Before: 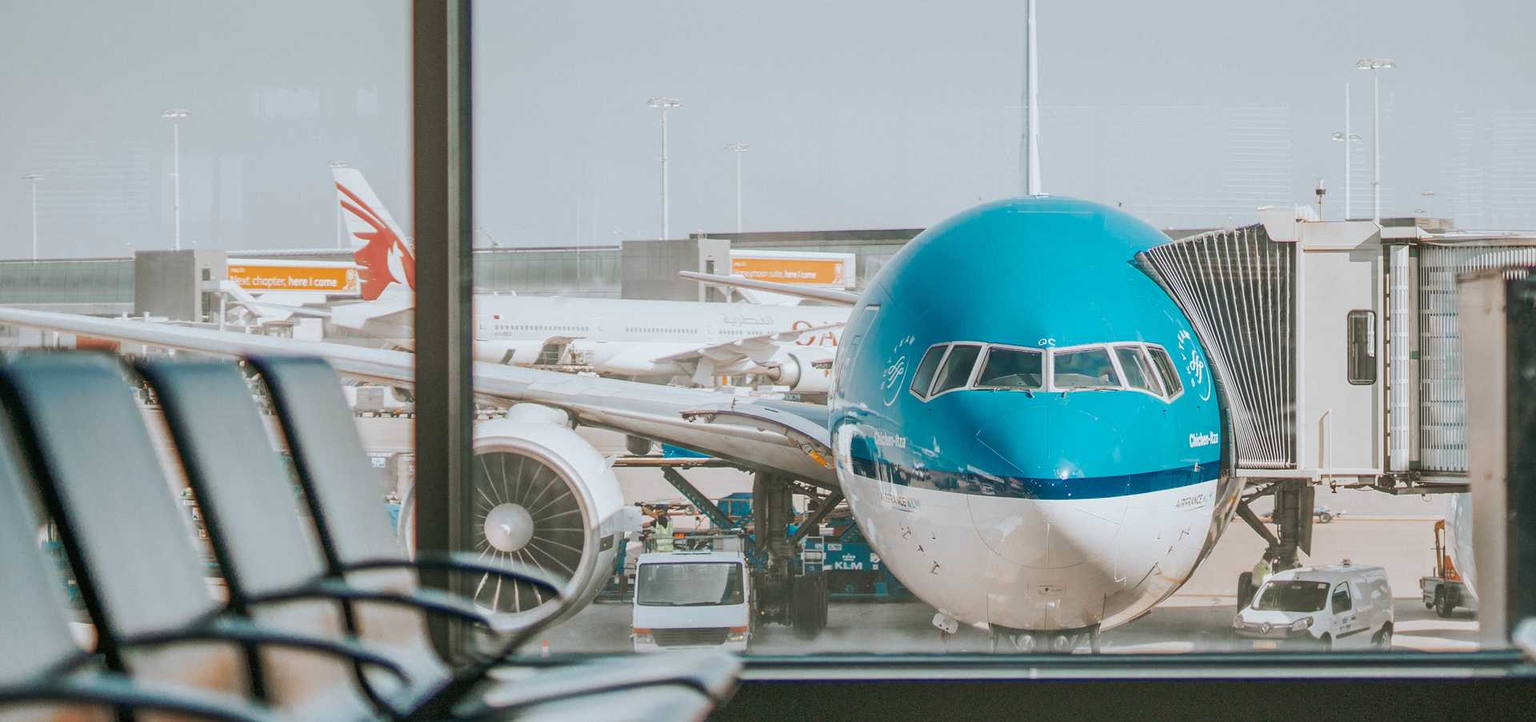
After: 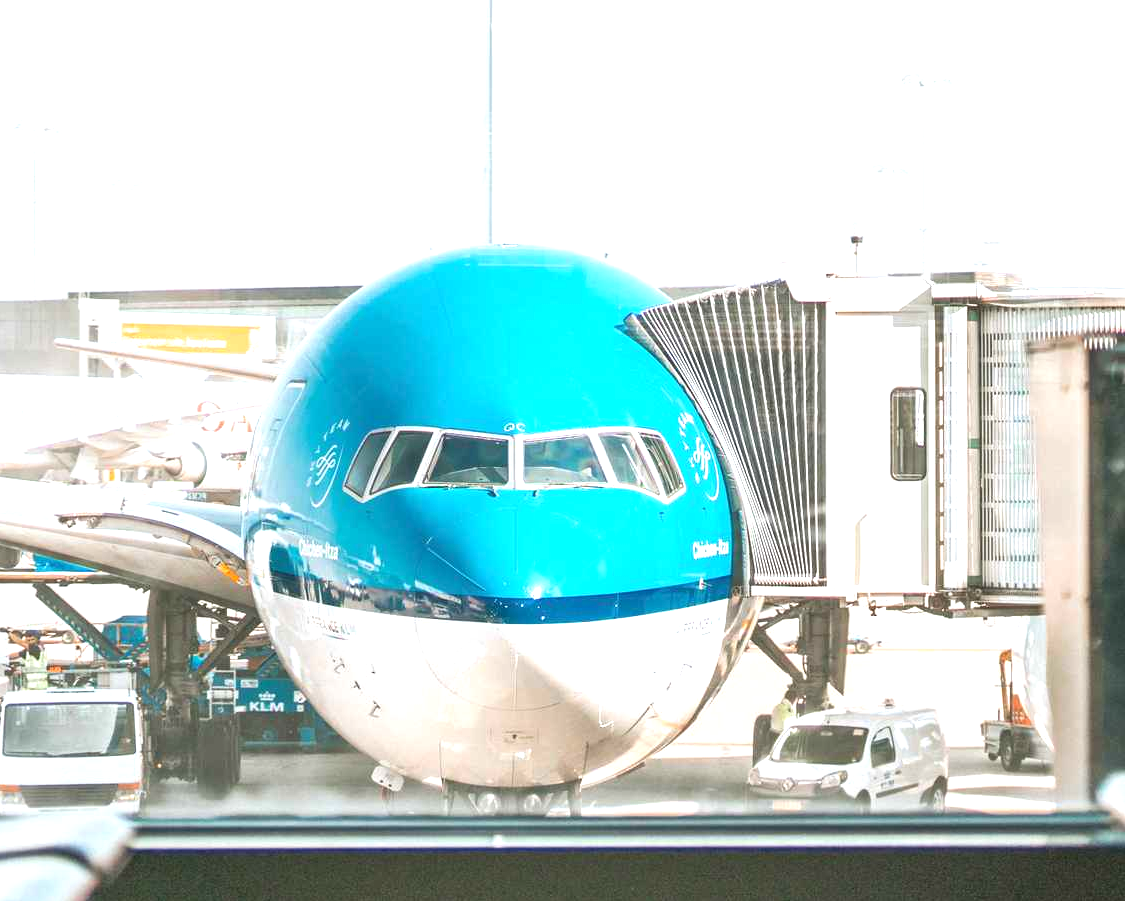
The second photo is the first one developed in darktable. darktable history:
crop: left 41.402%
exposure: exposure 1.16 EV, compensate exposure bias true, compensate highlight preservation false
